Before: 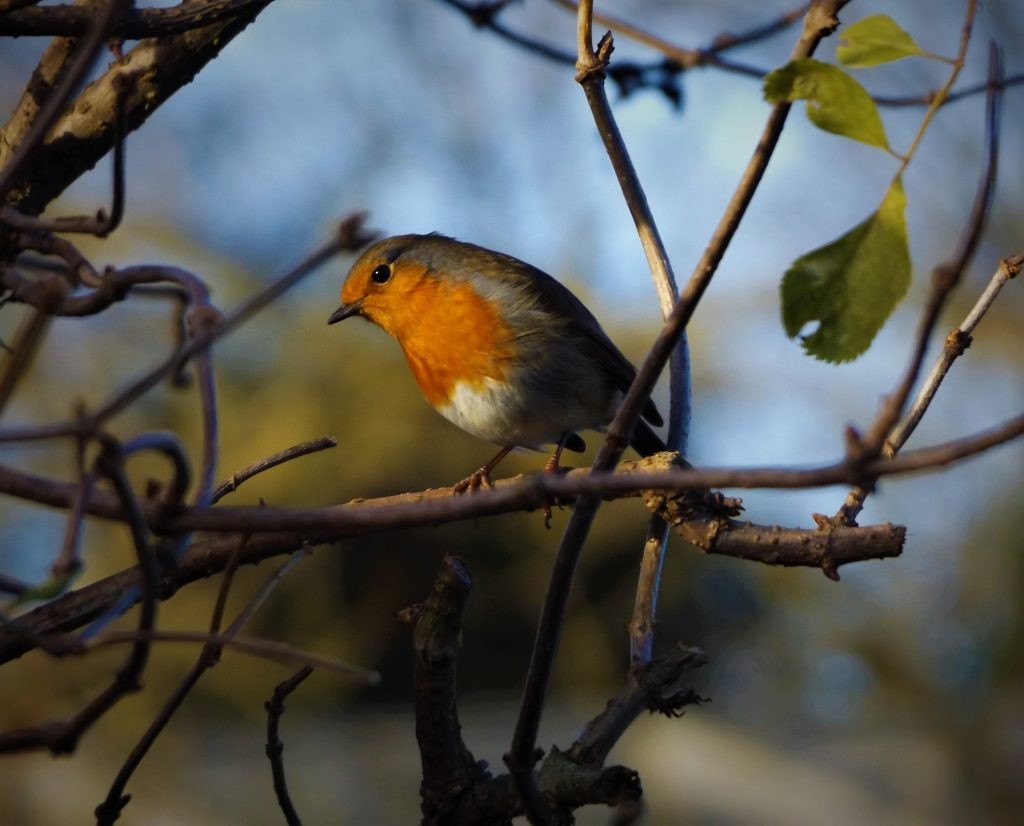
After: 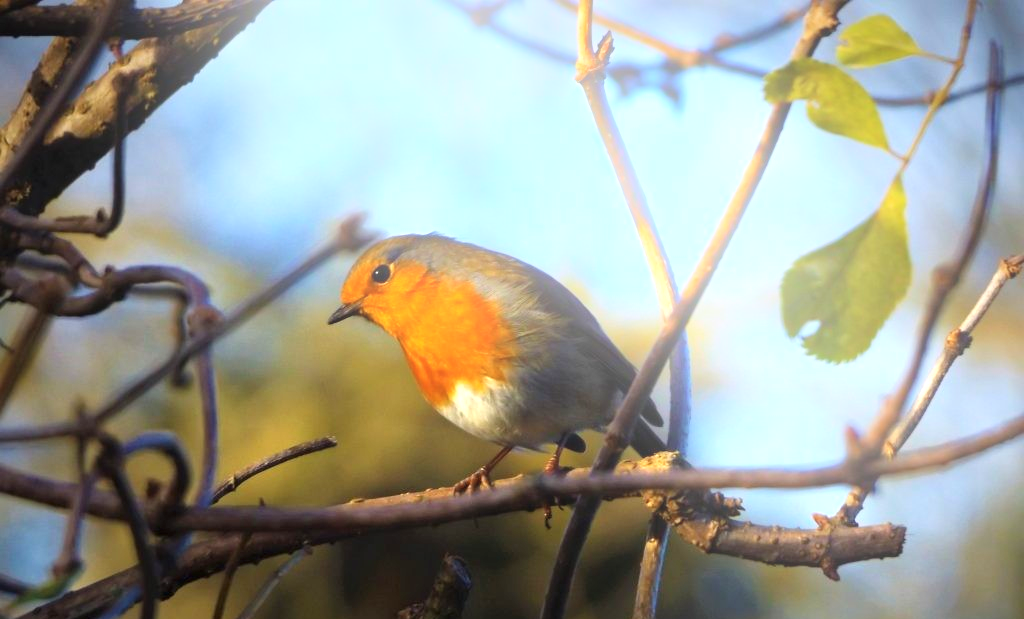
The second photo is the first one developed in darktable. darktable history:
crop: bottom 24.988%
bloom: on, module defaults
exposure: black level correction 0, exposure 1.1 EV, compensate highlight preservation false
